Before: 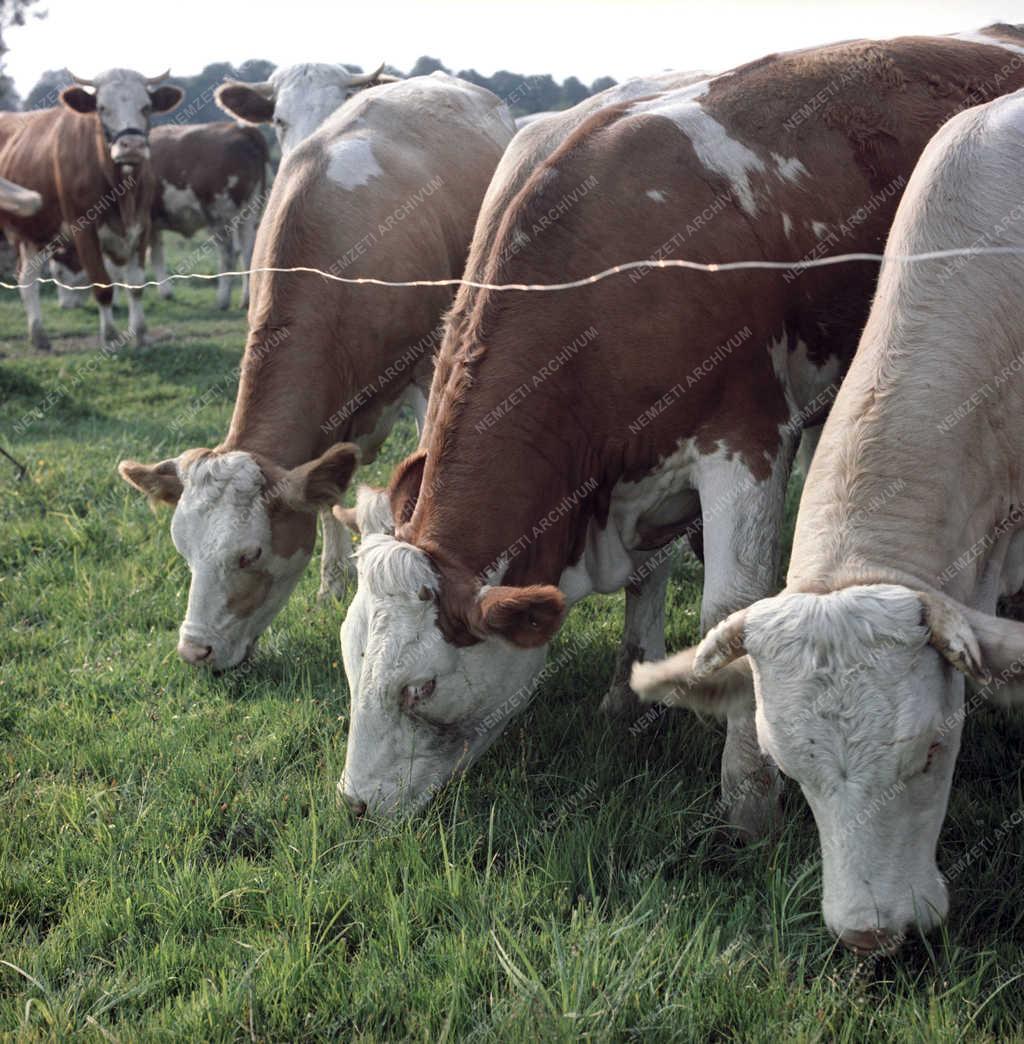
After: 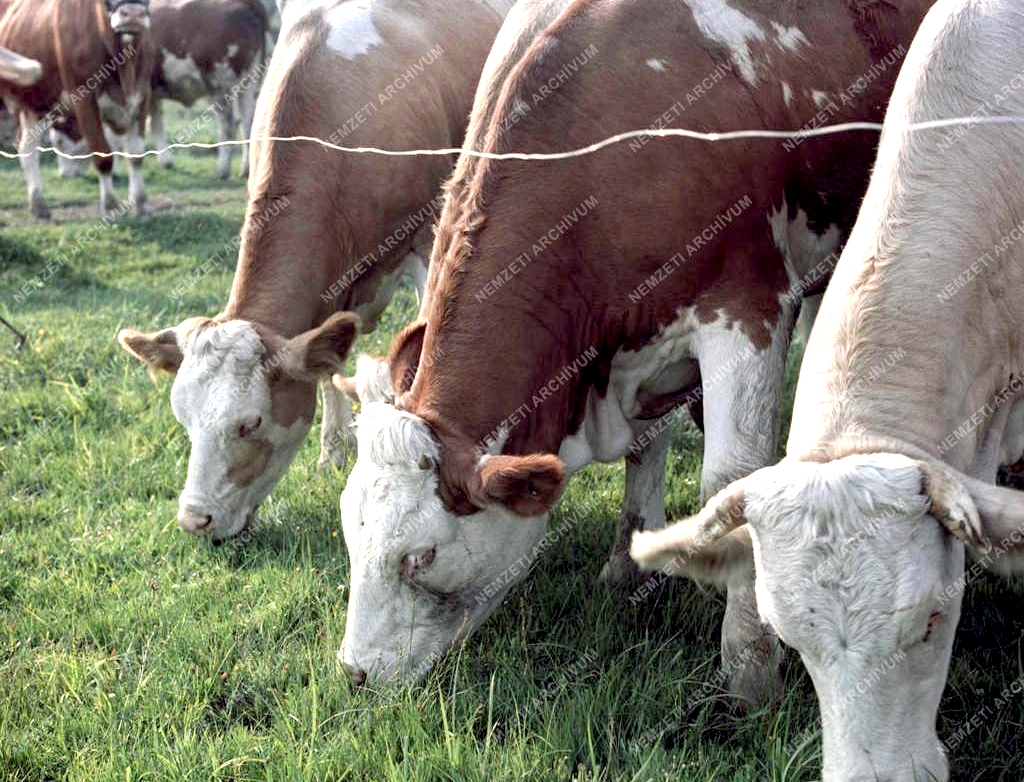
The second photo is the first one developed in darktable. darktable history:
crop and rotate: top 12.577%, bottom 12.432%
exposure: black level correction 0.008, exposure 0.974 EV, compensate exposure bias true, compensate highlight preservation false
